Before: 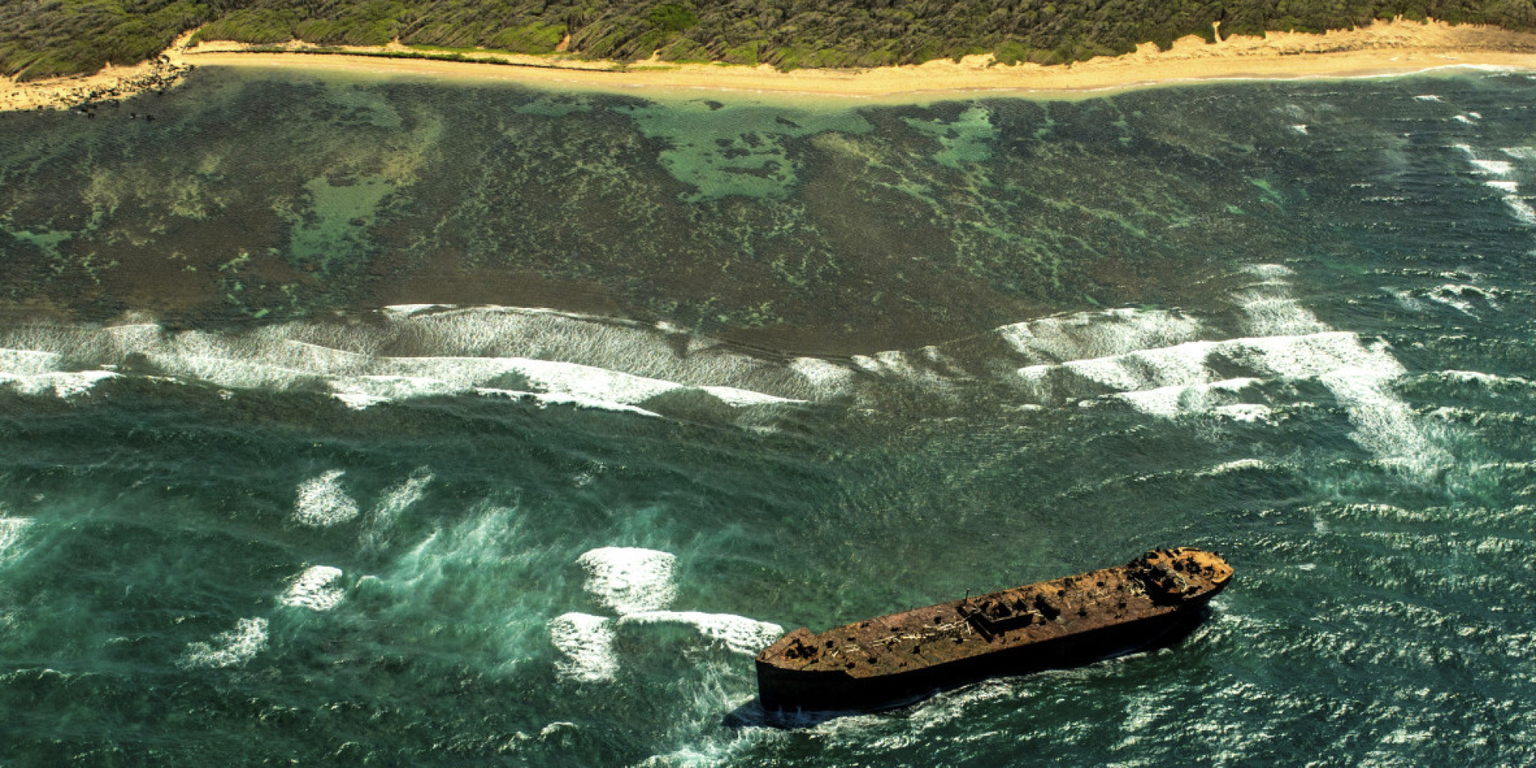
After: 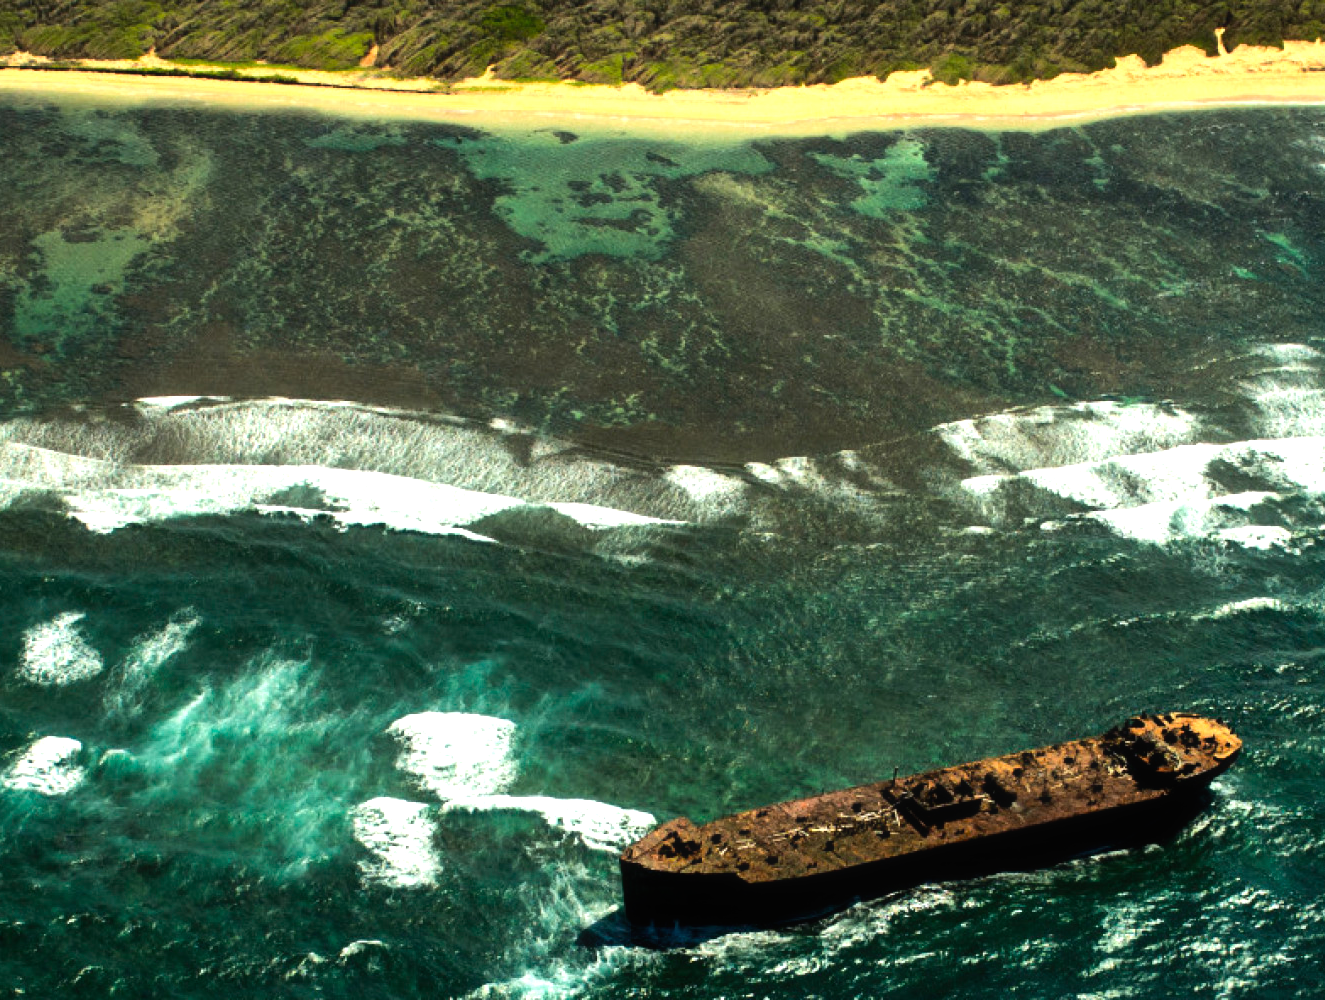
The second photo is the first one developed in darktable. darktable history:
tone equalizer: -8 EV -0.722 EV, -7 EV -0.67 EV, -6 EV -0.603 EV, -5 EV -0.391 EV, -3 EV 0.395 EV, -2 EV 0.6 EV, -1 EV 0.699 EV, +0 EV 0.721 EV, edges refinement/feathering 500, mask exposure compensation -1.57 EV, preserve details no
crop and rotate: left 18.245%, right 15.502%
contrast equalizer: octaves 7, y [[0.5, 0.542, 0.583, 0.625, 0.667, 0.708], [0.5 ×6], [0.5 ×6], [0, 0.033, 0.067, 0.1, 0.133, 0.167], [0, 0.05, 0.1, 0.15, 0.2, 0.25]], mix -0.284
